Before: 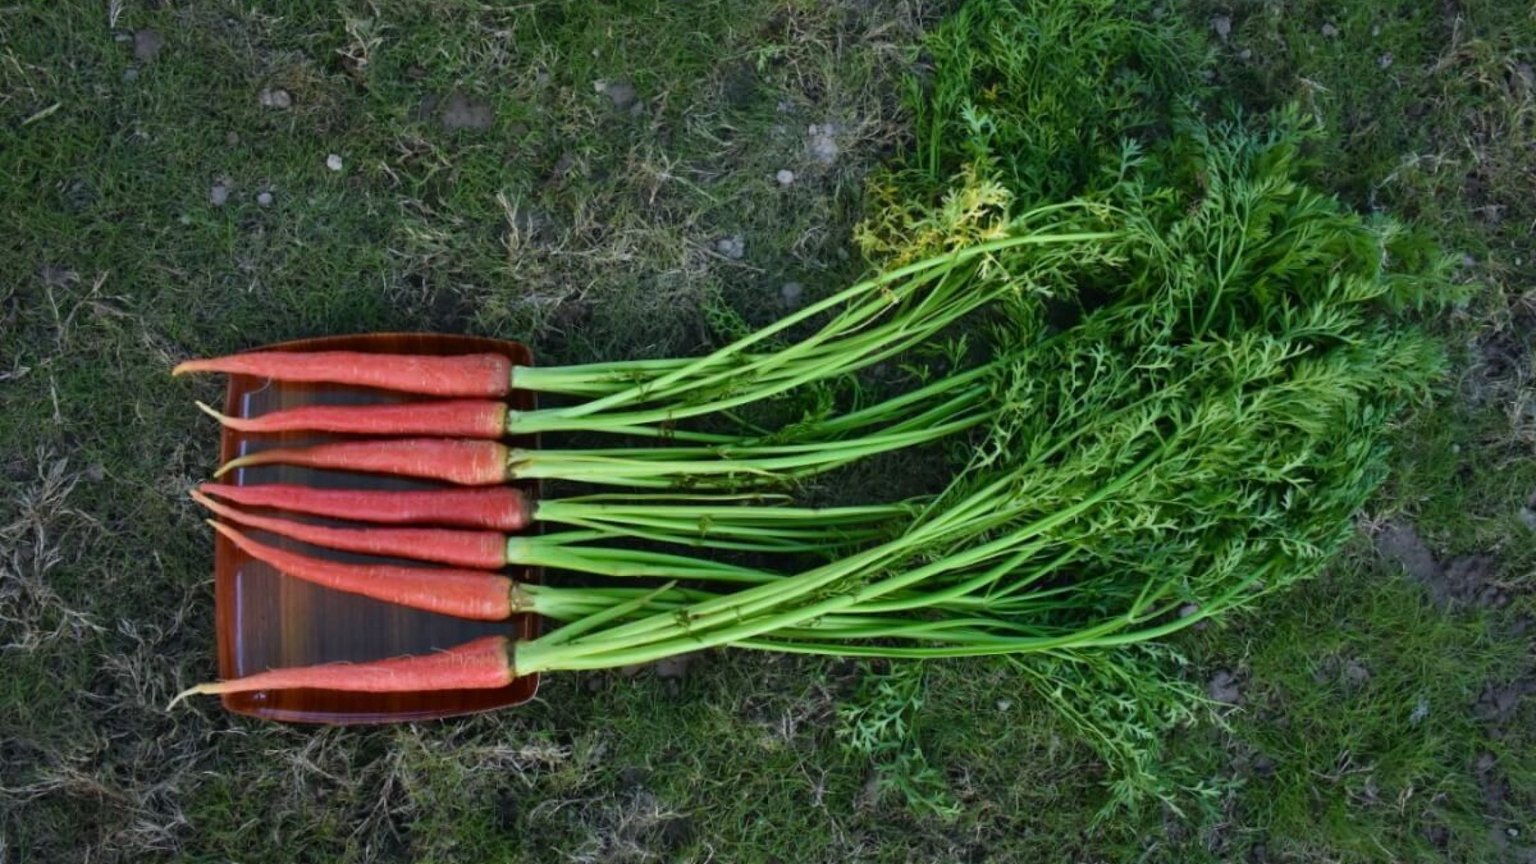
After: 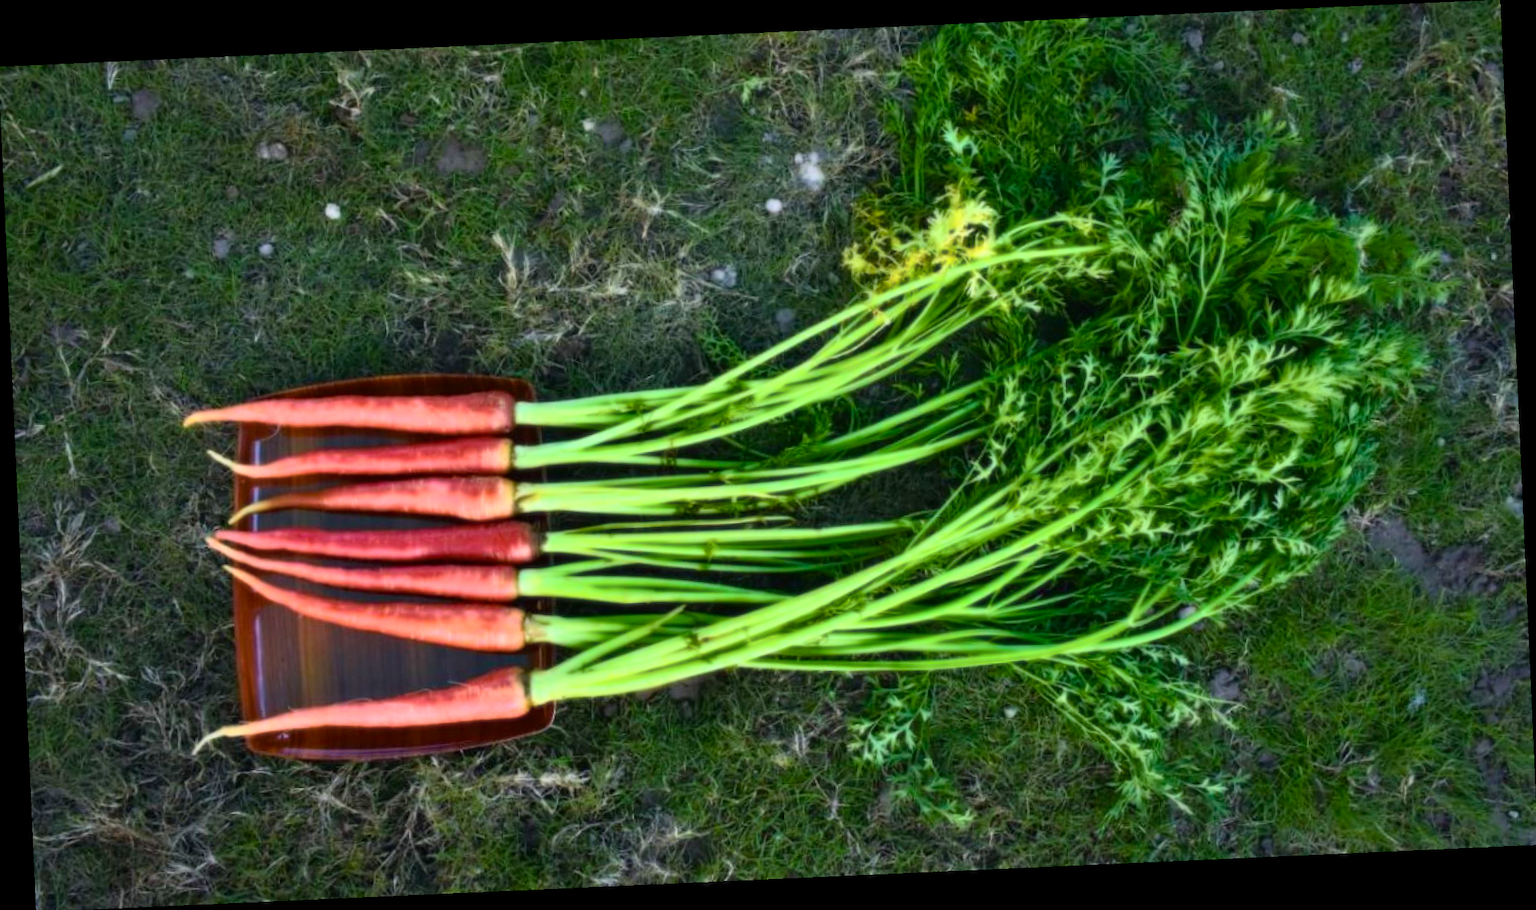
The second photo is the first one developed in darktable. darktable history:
bloom: size 0%, threshold 54.82%, strength 8.31%
rotate and perspective: rotation -2.56°, automatic cropping off
color balance rgb: linear chroma grading › global chroma 13.3%, global vibrance 41.49%
crop and rotate: left 0.126%
